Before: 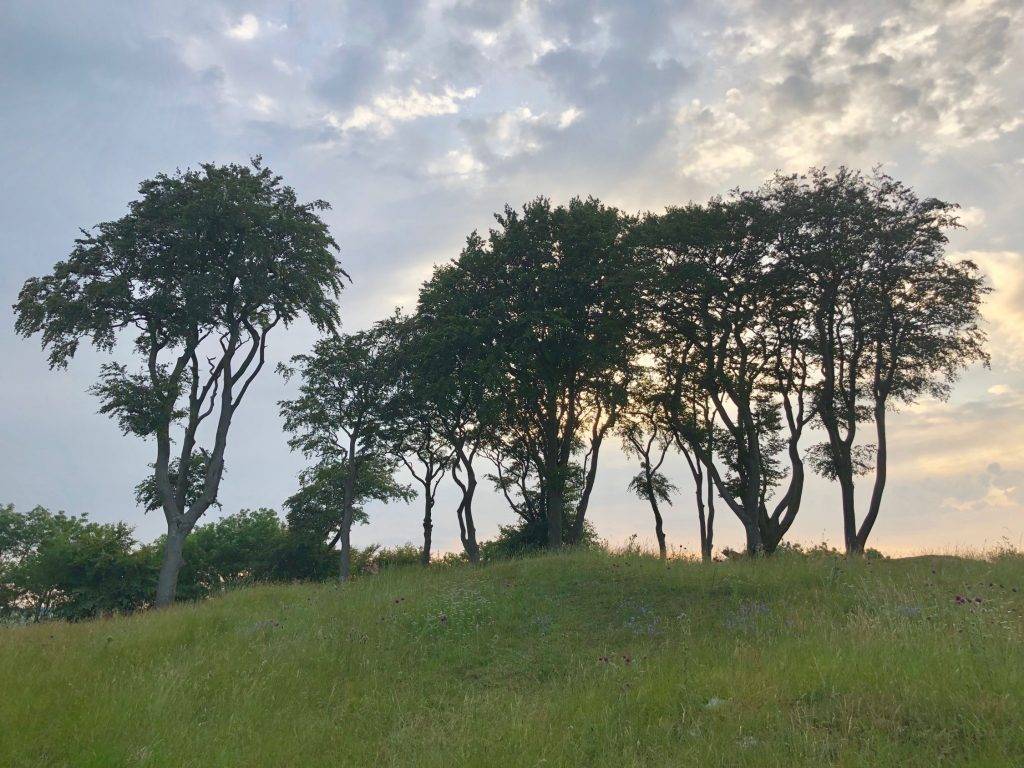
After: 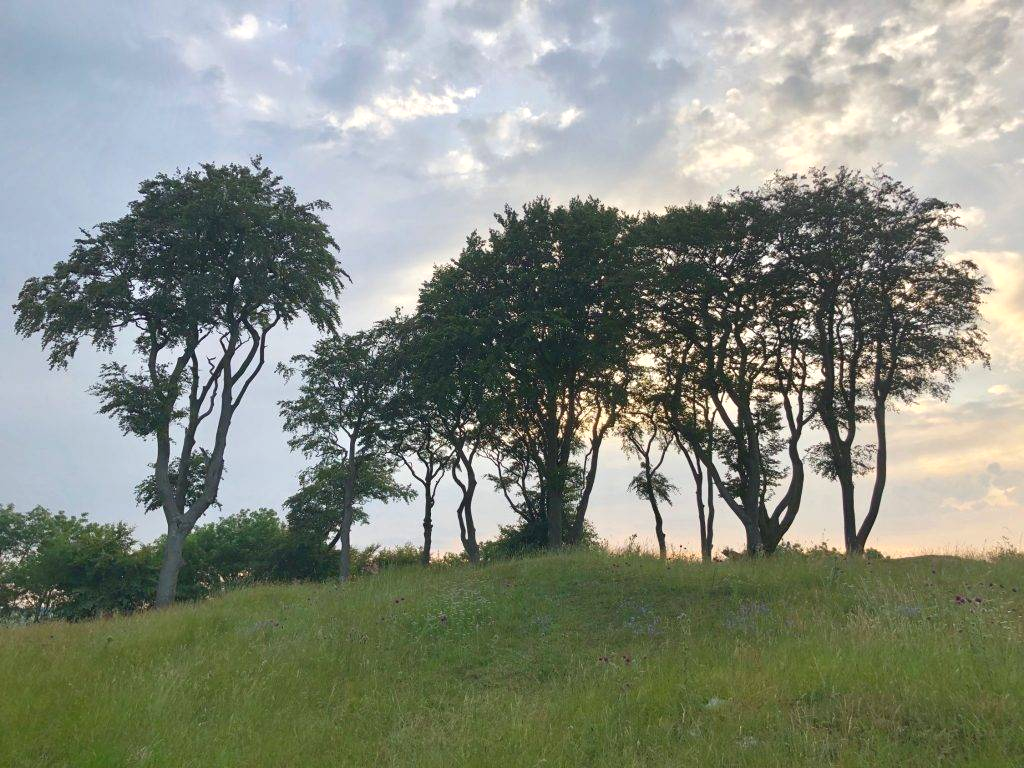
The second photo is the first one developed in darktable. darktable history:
exposure: exposure 0.163 EV, compensate highlight preservation false
